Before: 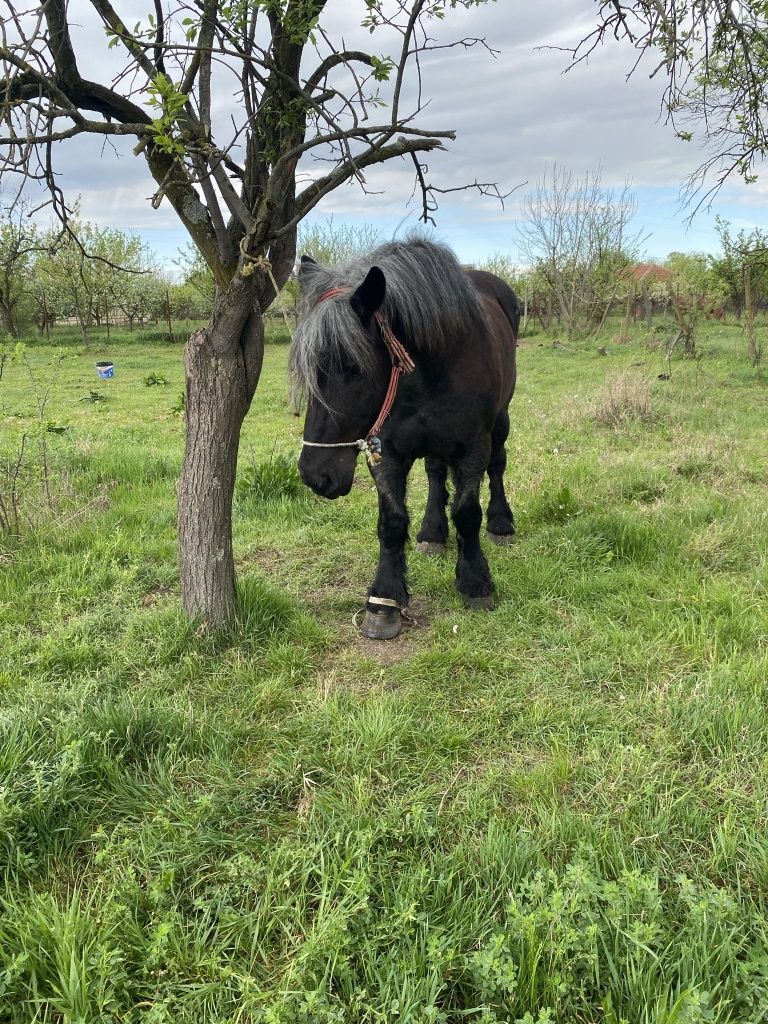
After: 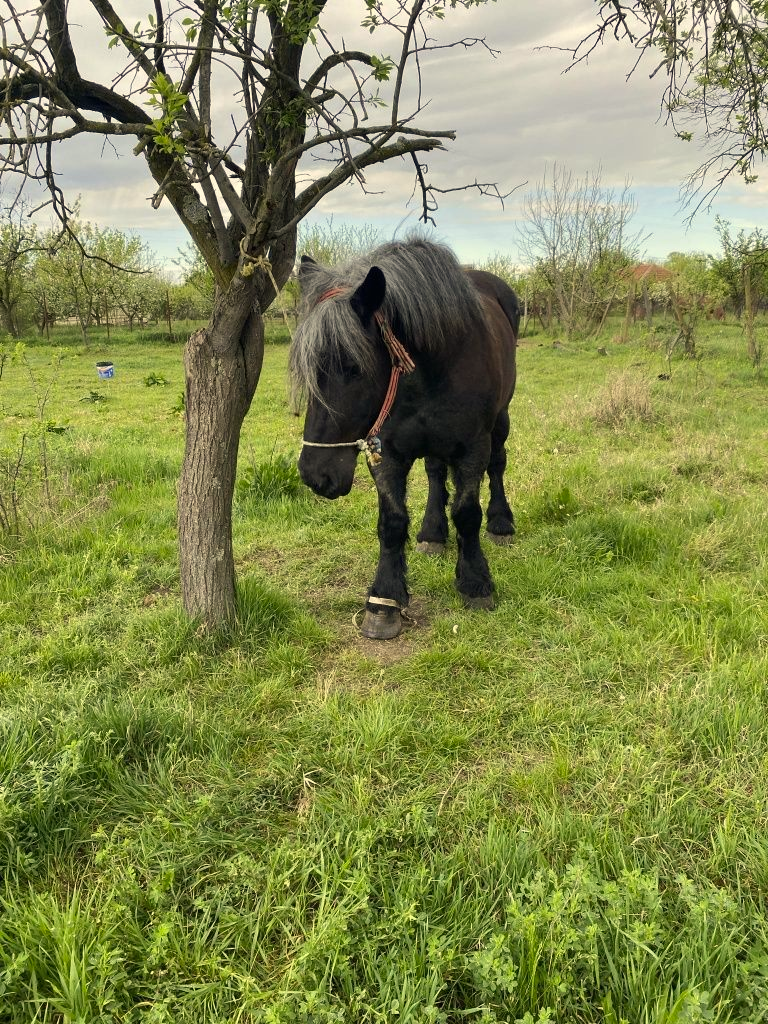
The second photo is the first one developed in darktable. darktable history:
color correction: highlights a* 1.33, highlights b* 17.3
